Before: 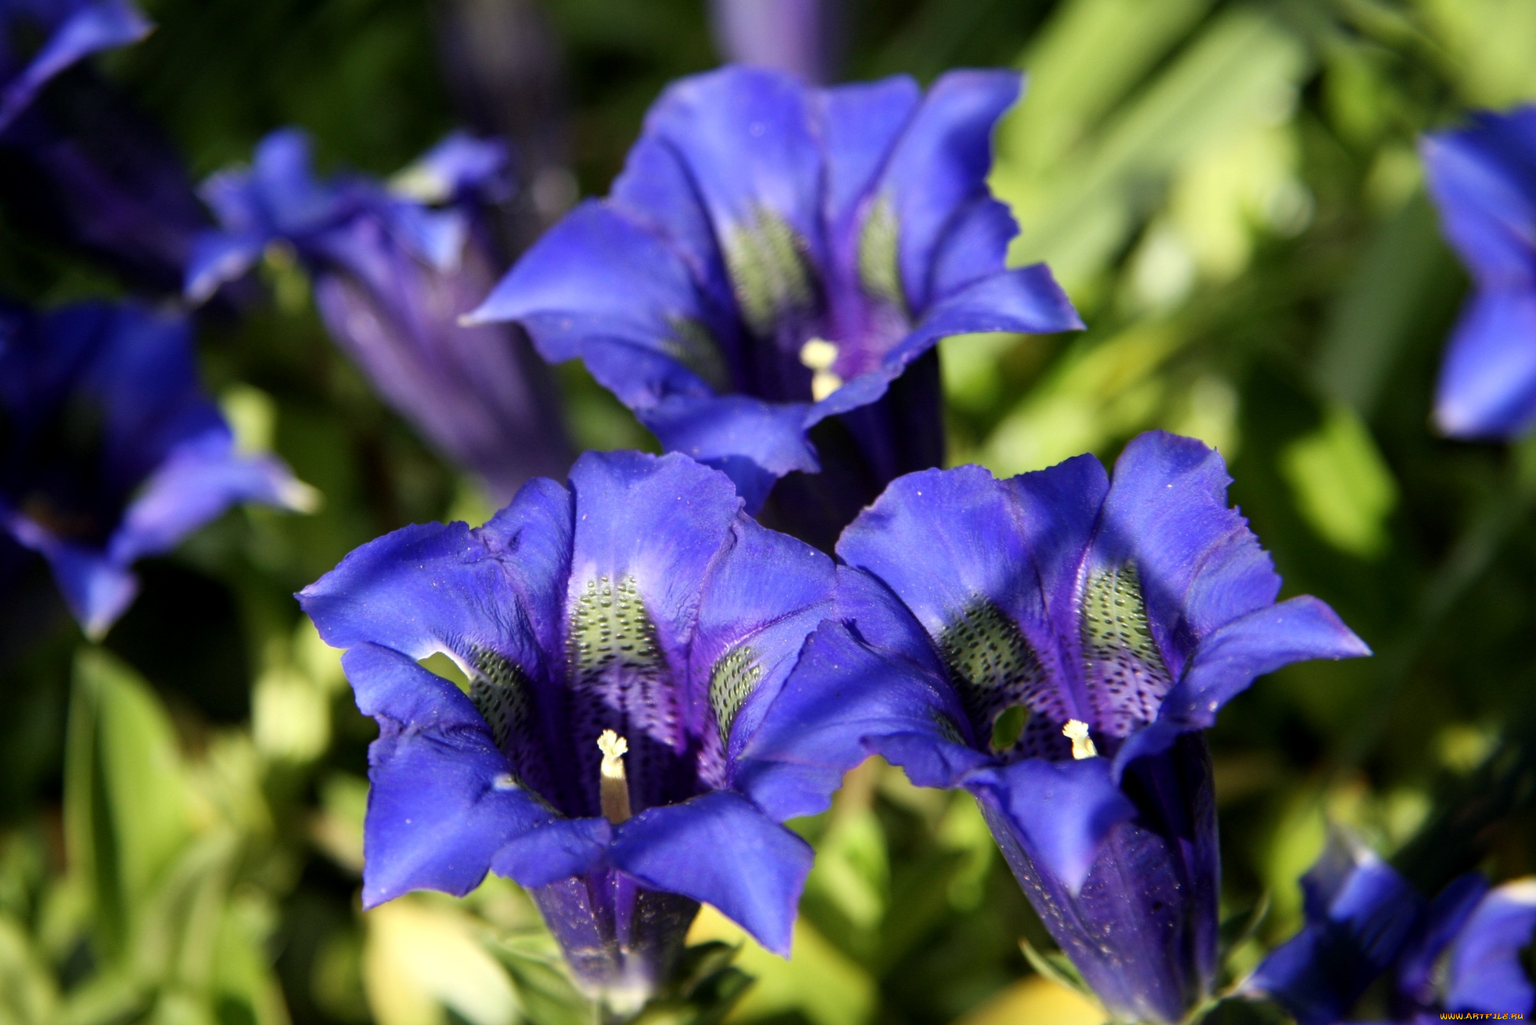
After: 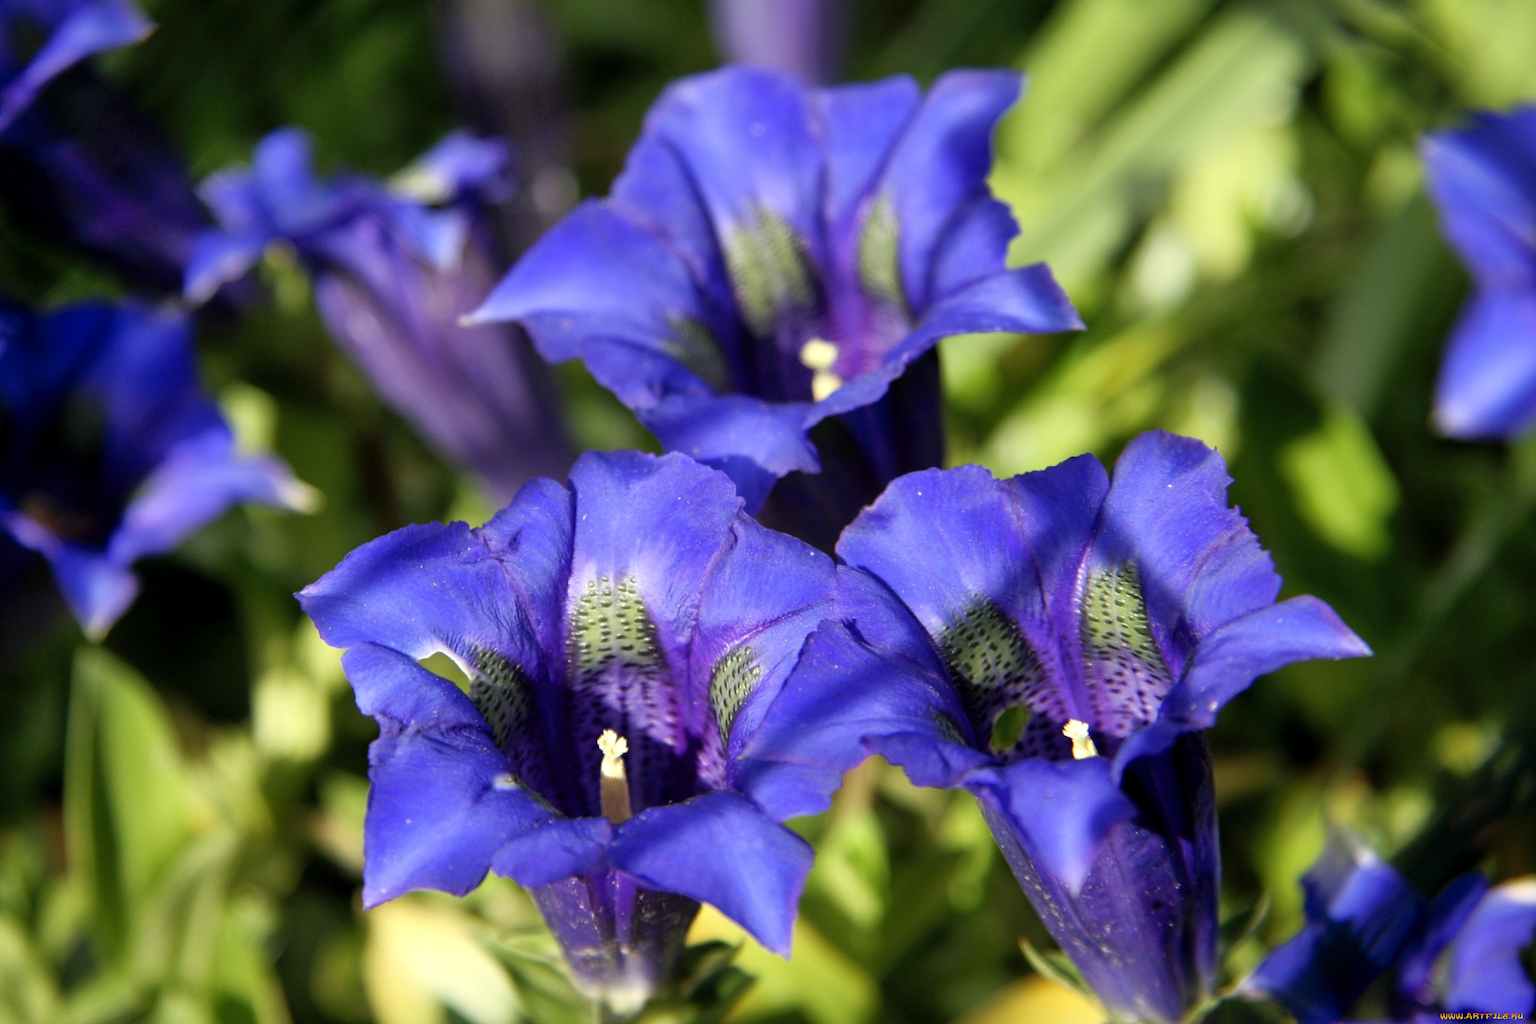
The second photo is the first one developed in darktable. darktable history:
shadows and highlights: shadows 43.28, highlights 7.58
